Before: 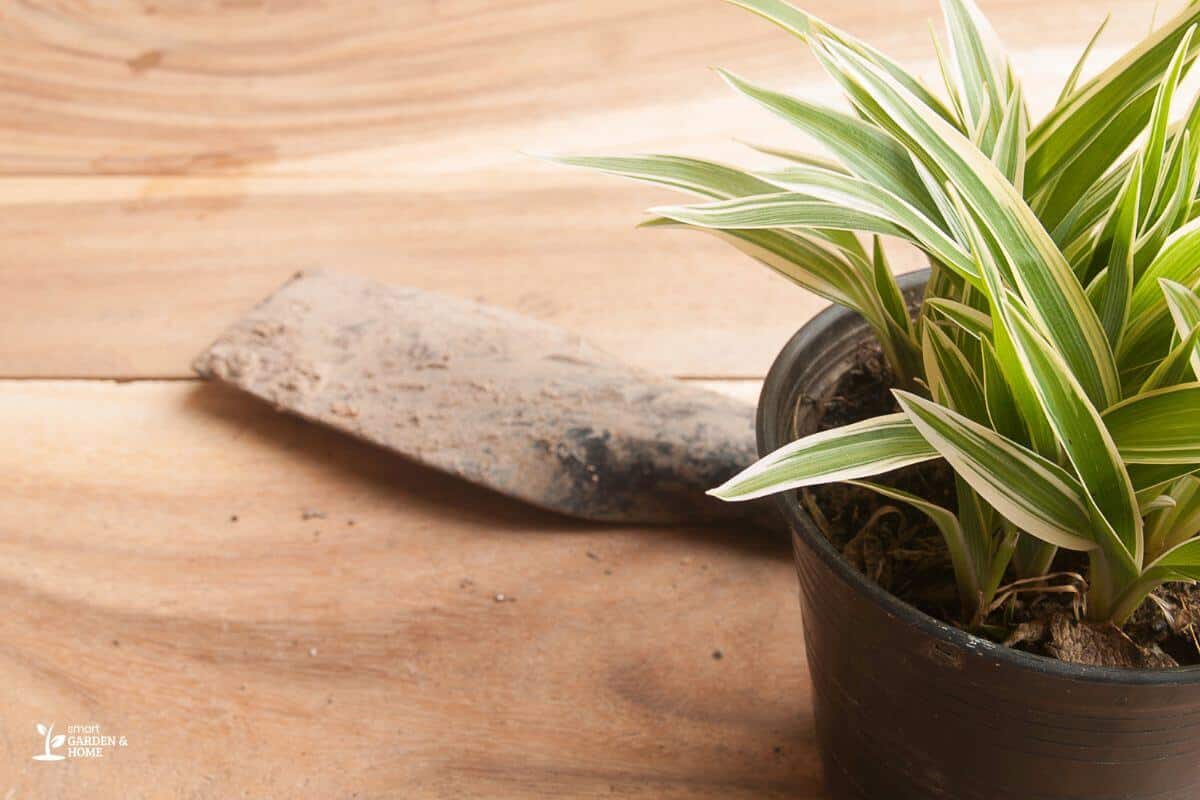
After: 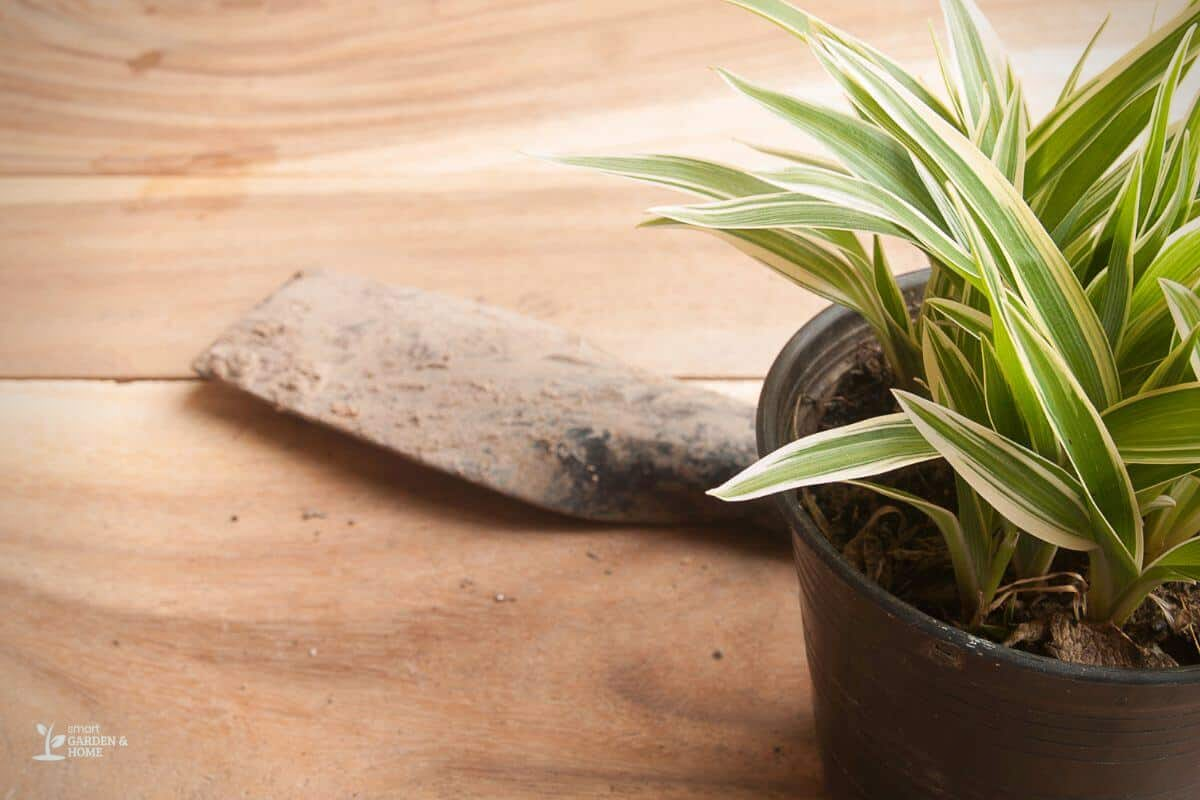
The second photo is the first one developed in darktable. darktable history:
vignetting: brightness -0.556, saturation 0.003
